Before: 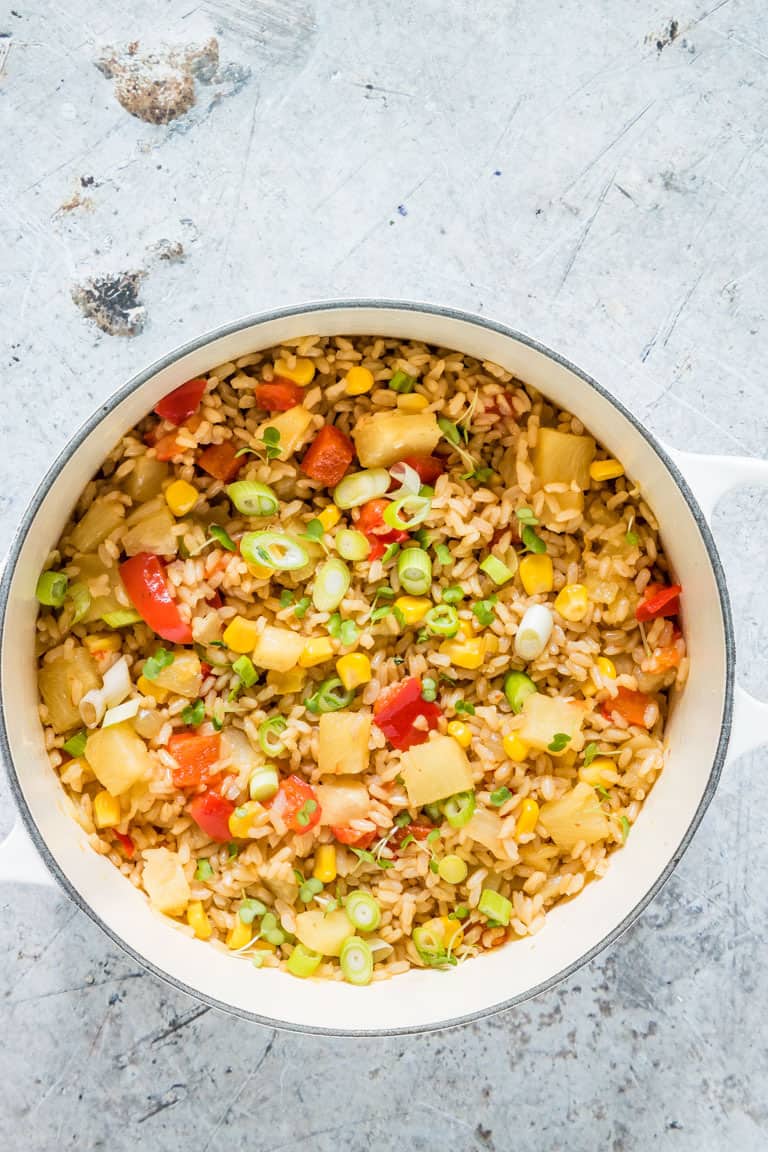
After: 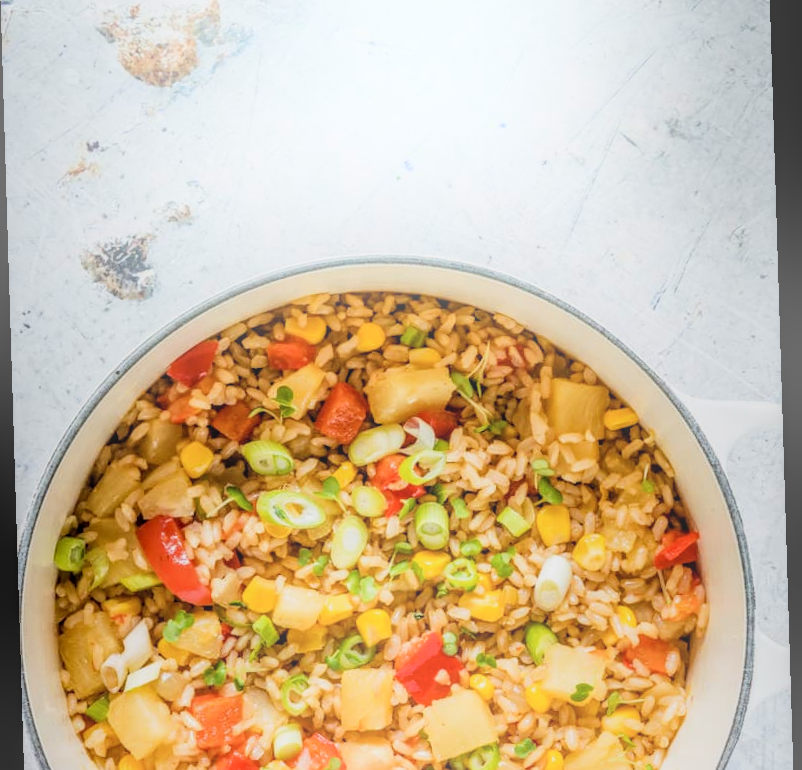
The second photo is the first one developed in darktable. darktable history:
crop and rotate: top 4.848%, bottom 29.503%
local contrast: highlights 25%, detail 150%
rotate and perspective: rotation -1.75°, automatic cropping off
bloom: on, module defaults
filmic rgb: white relative exposure 3.85 EV, hardness 4.3
